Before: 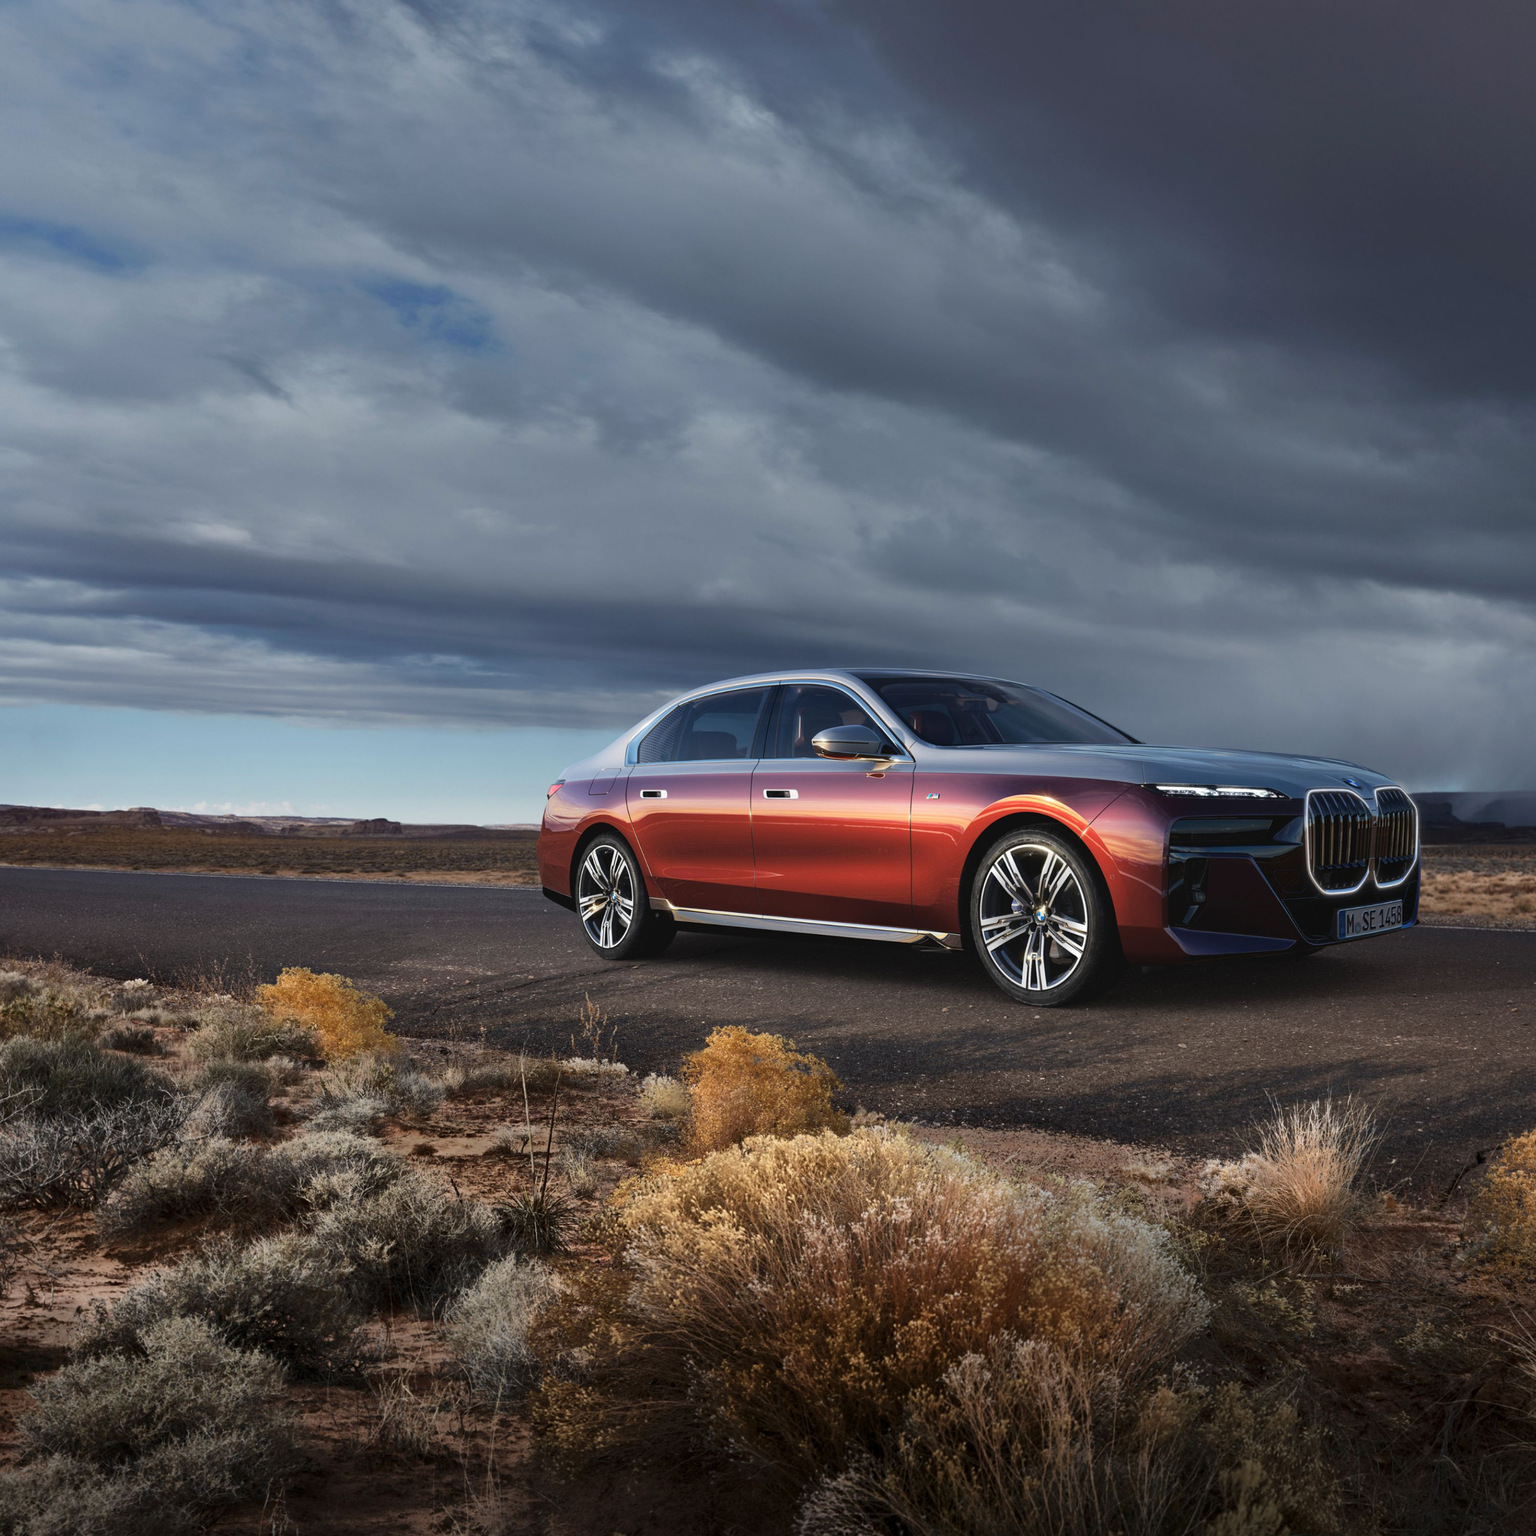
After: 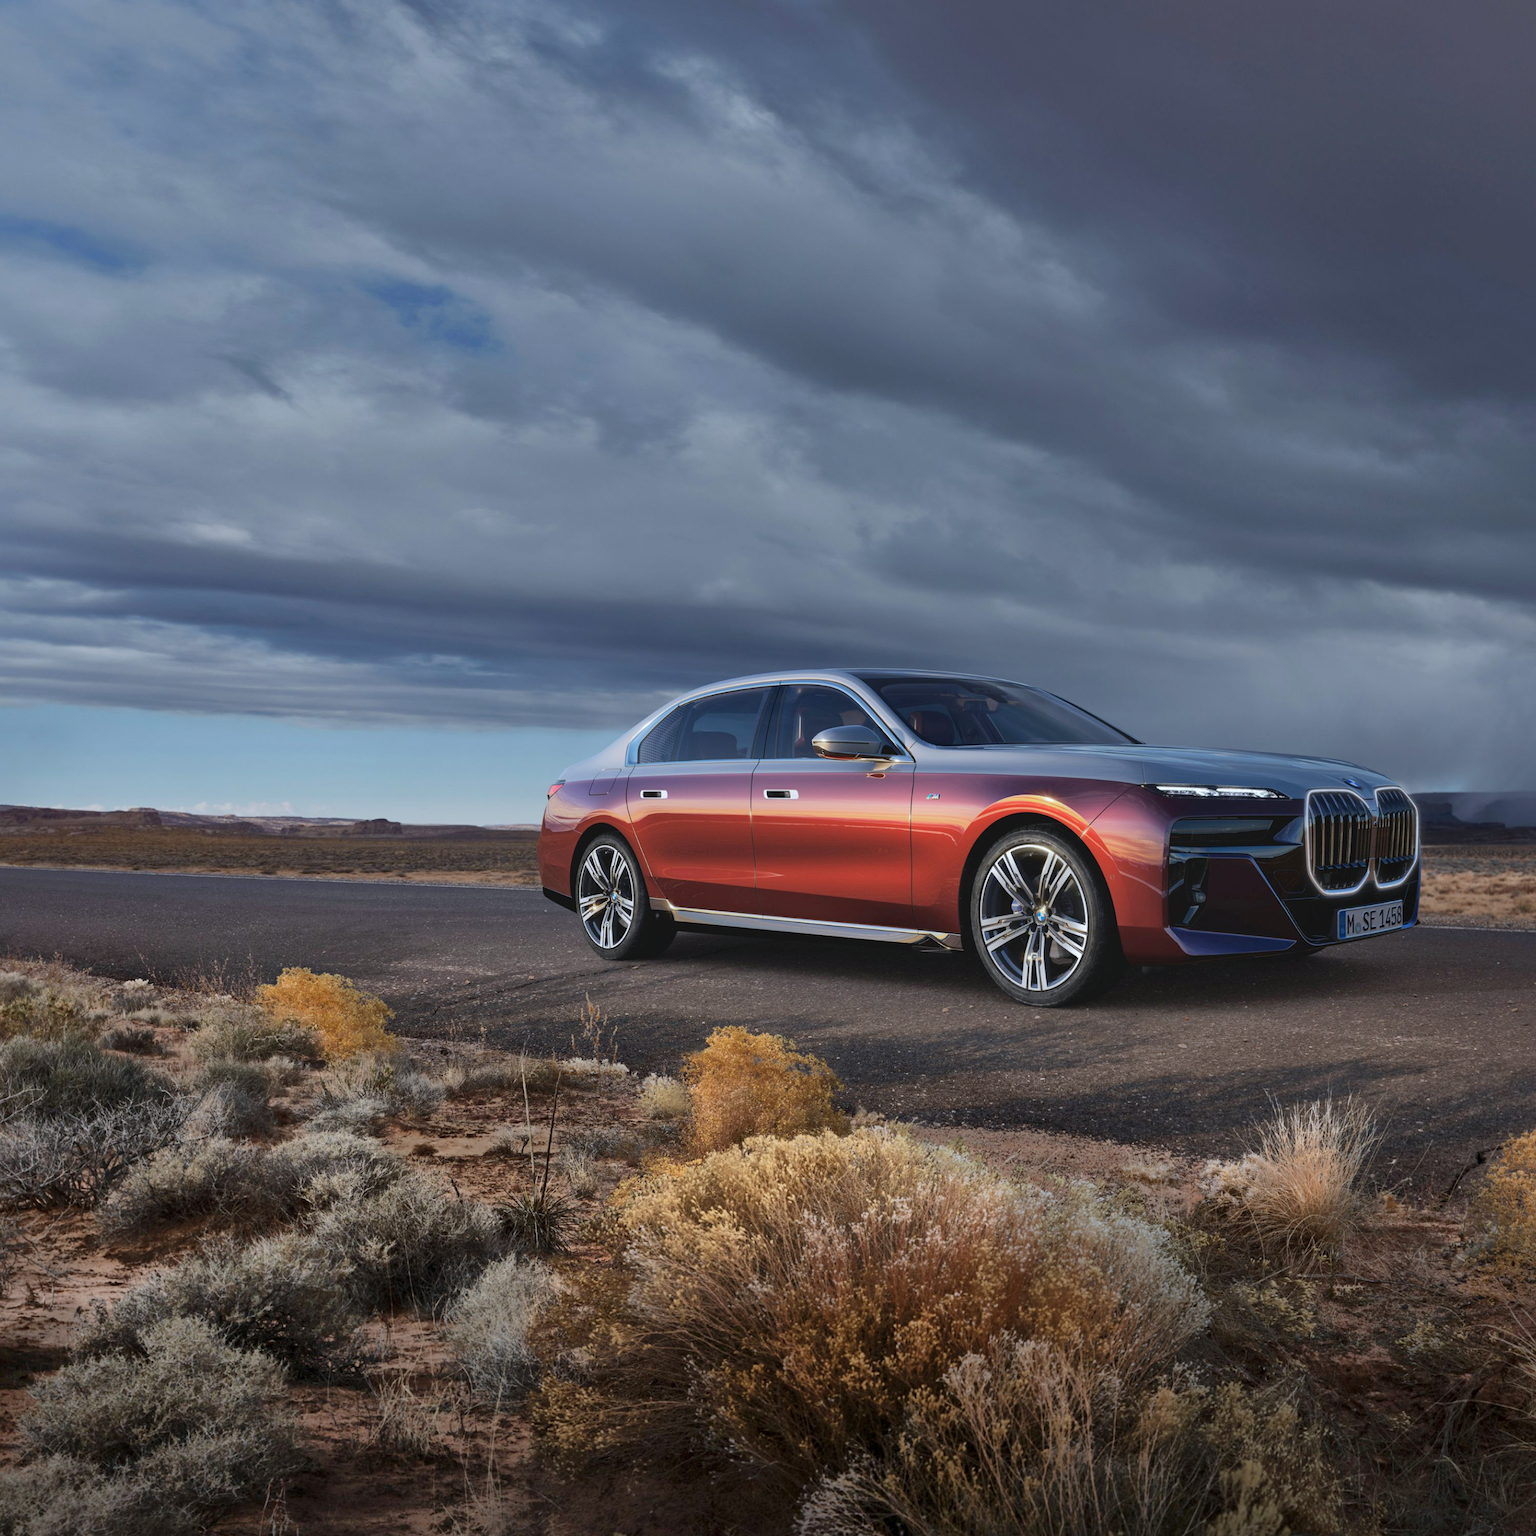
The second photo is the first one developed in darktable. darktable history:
shadows and highlights: highlights -60
white balance: red 0.976, blue 1.04
